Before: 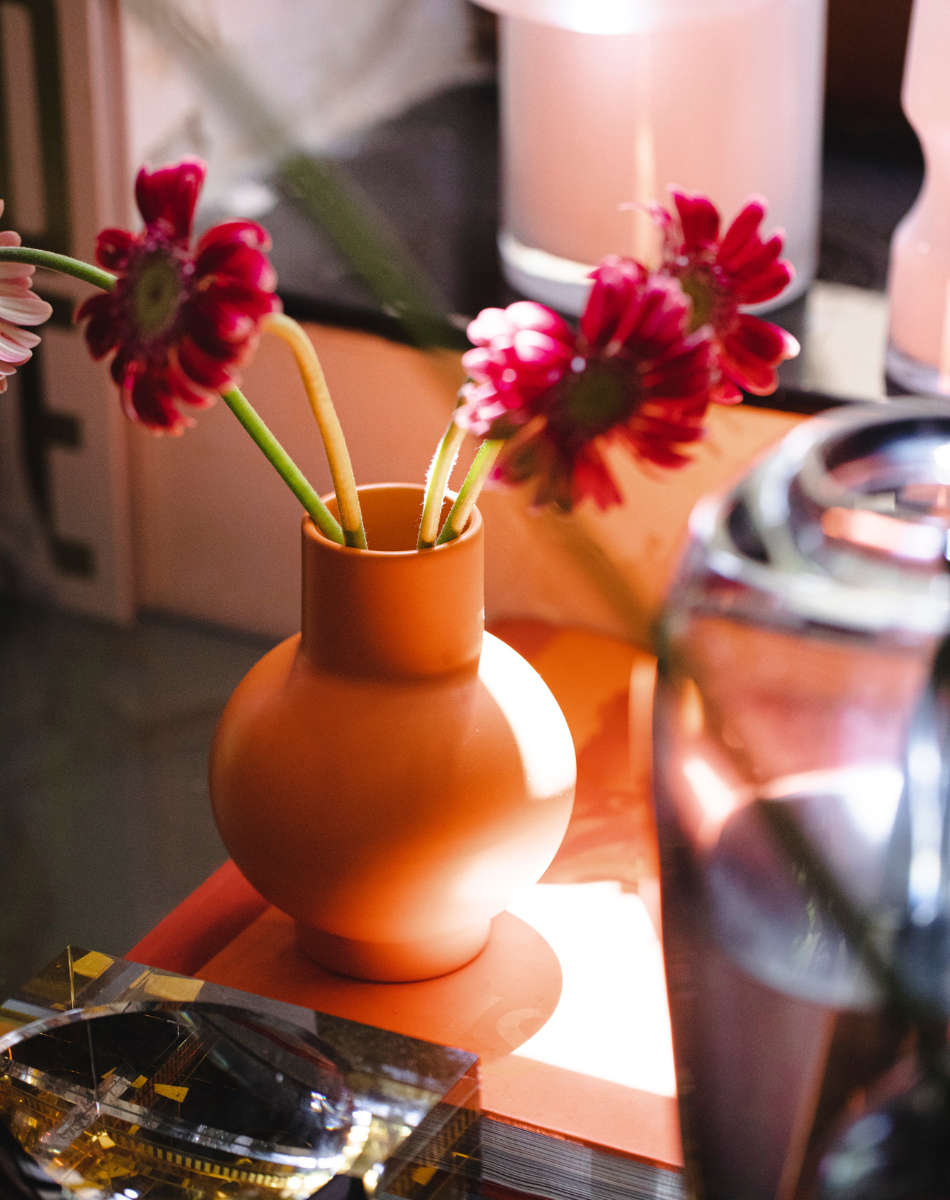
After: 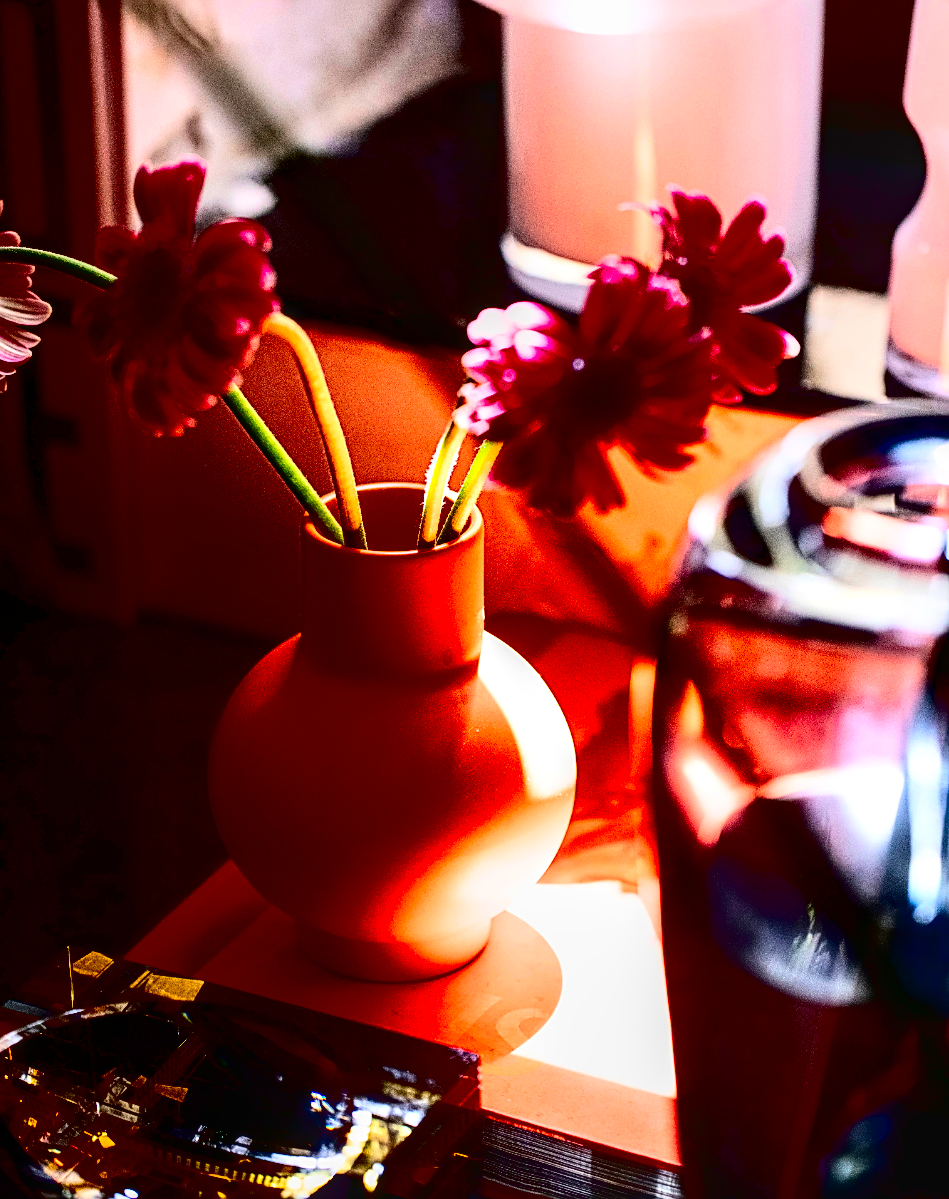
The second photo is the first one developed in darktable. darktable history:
exposure: compensate highlight preservation false
sharpen: amount 0.742
contrast brightness saturation: contrast 0.752, brightness -0.999, saturation 0.999
local contrast: detail 150%
